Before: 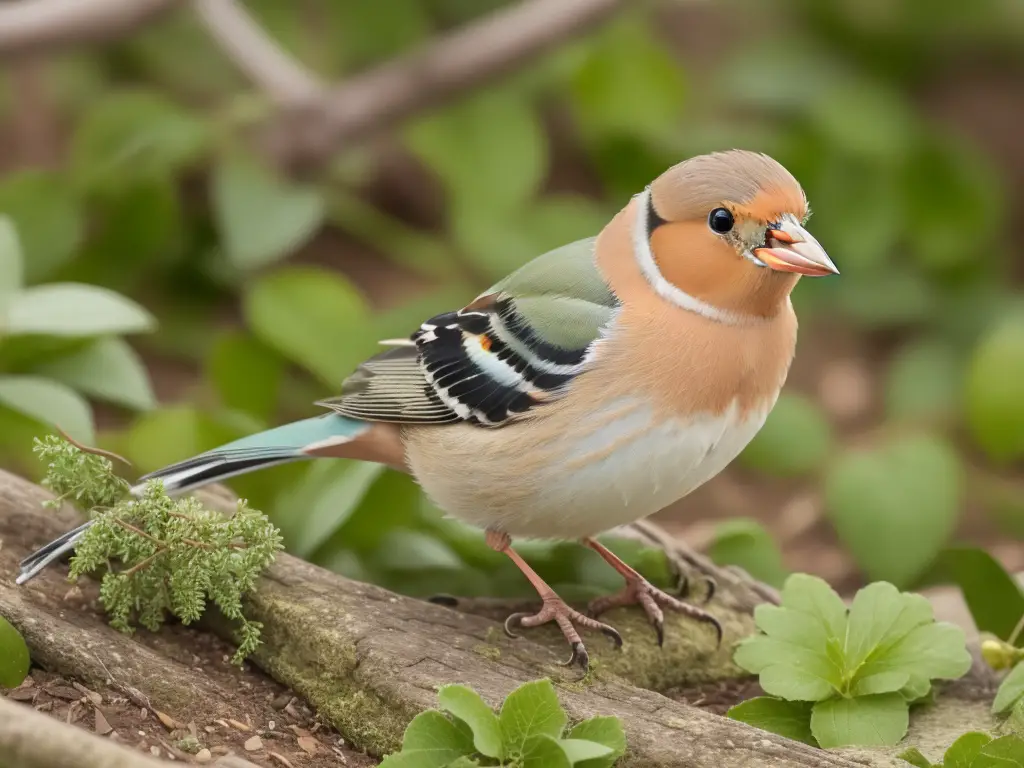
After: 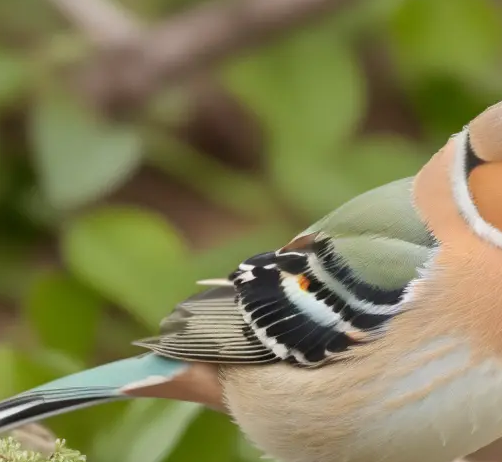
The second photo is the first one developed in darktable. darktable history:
crop: left 17.855%, top 7.831%, right 33.035%, bottom 31.935%
